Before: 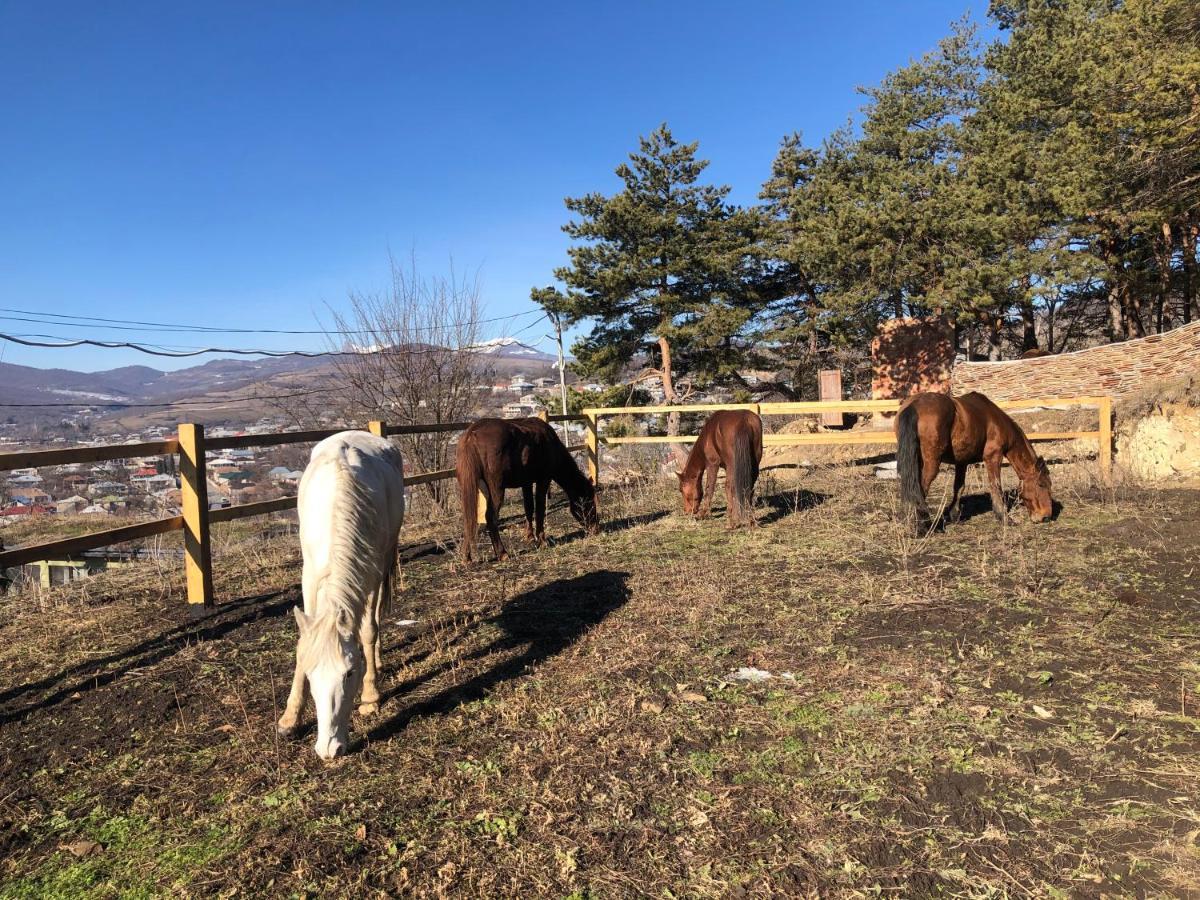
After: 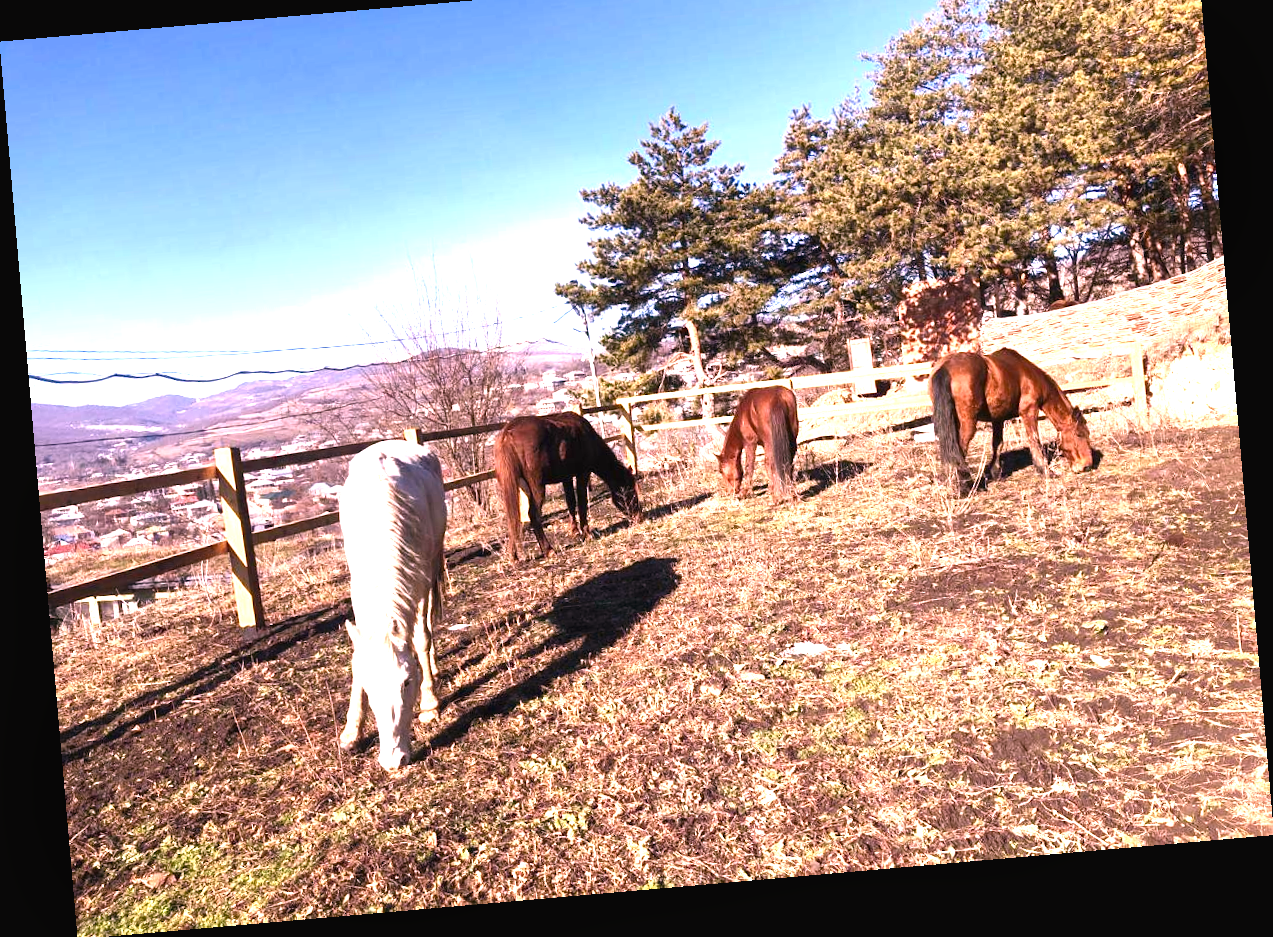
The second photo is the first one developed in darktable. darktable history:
local contrast: mode bilateral grid, contrast 20, coarseness 50, detail 120%, midtone range 0.2
color balance rgb: shadows lift › chroma 1%, shadows lift › hue 28.8°, power › hue 60°, highlights gain › chroma 1%, highlights gain › hue 60°, global offset › luminance 0.25%, perceptual saturation grading › highlights -20%, perceptual saturation grading › shadows 20%, perceptual brilliance grading › highlights 10%, perceptual brilliance grading › shadows -5%, global vibrance 19.67%
crop and rotate: top 6.25%
white balance: red 1.188, blue 1.11
rotate and perspective: rotation -4.98°, automatic cropping off
exposure: black level correction 0, exposure 1 EV, compensate highlight preservation false
